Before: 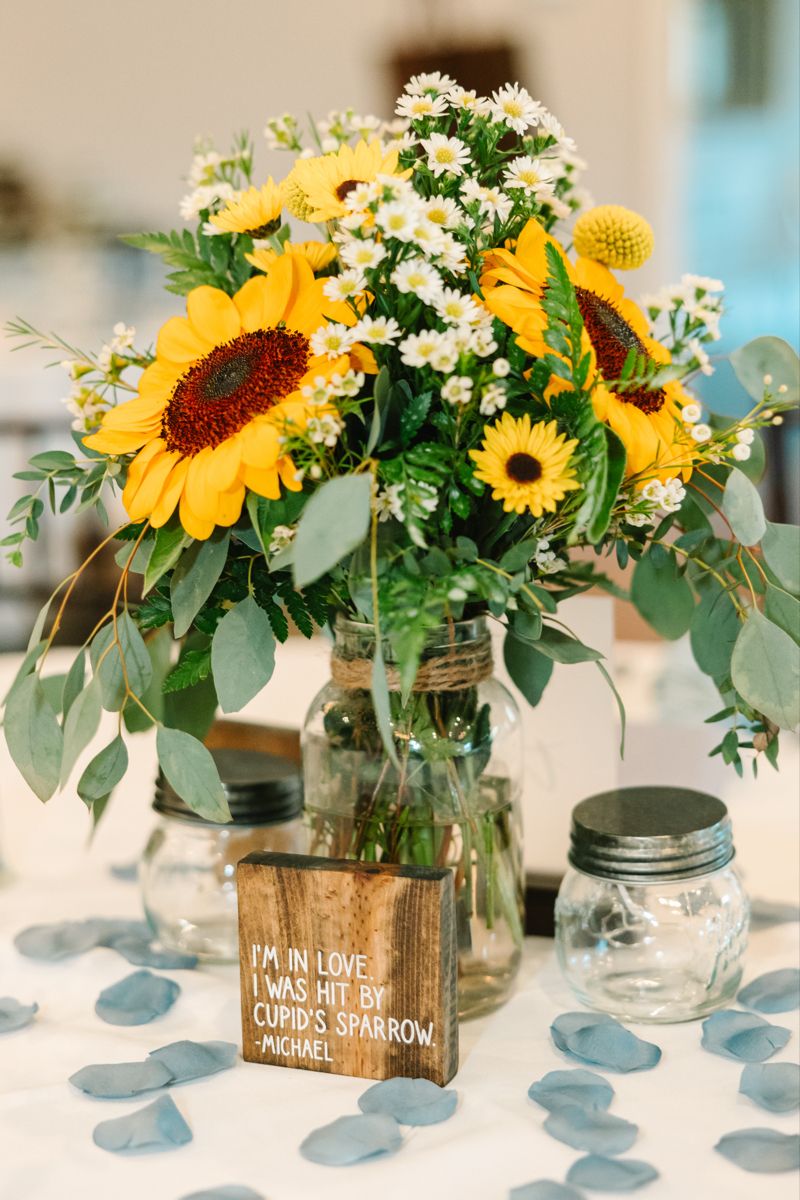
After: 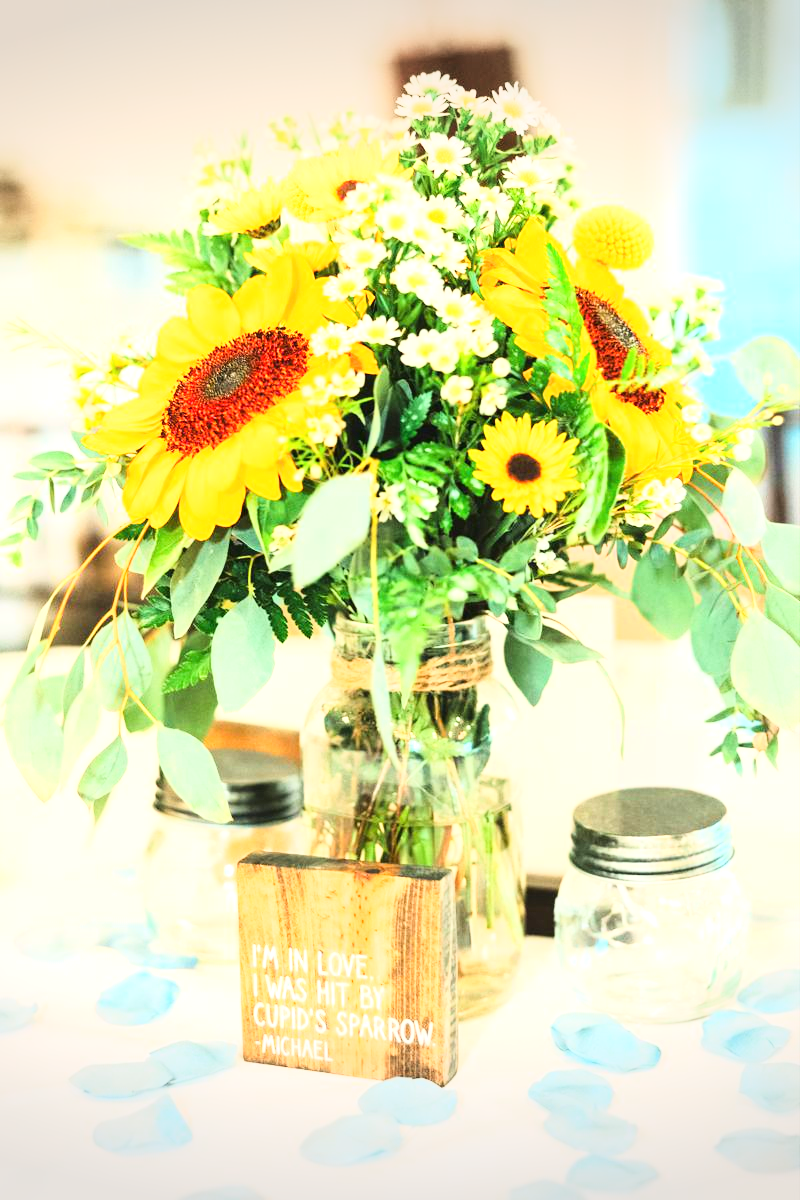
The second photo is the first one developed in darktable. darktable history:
exposure: black level correction 0, exposure 1.1 EV, compensate exposure bias true, compensate highlight preservation false
base curve: curves: ch0 [(0, 0) (0.018, 0.026) (0.143, 0.37) (0.33, 0.731) (0.458, 0.853) (0.735, 0.965) (0.905, 0.986) (1, 1)]
vignetting: fall-off start 100%, brightness -0.282, width/height ratio 1.31
color correction: highlights a* 0.003, highlights b* -0.283
